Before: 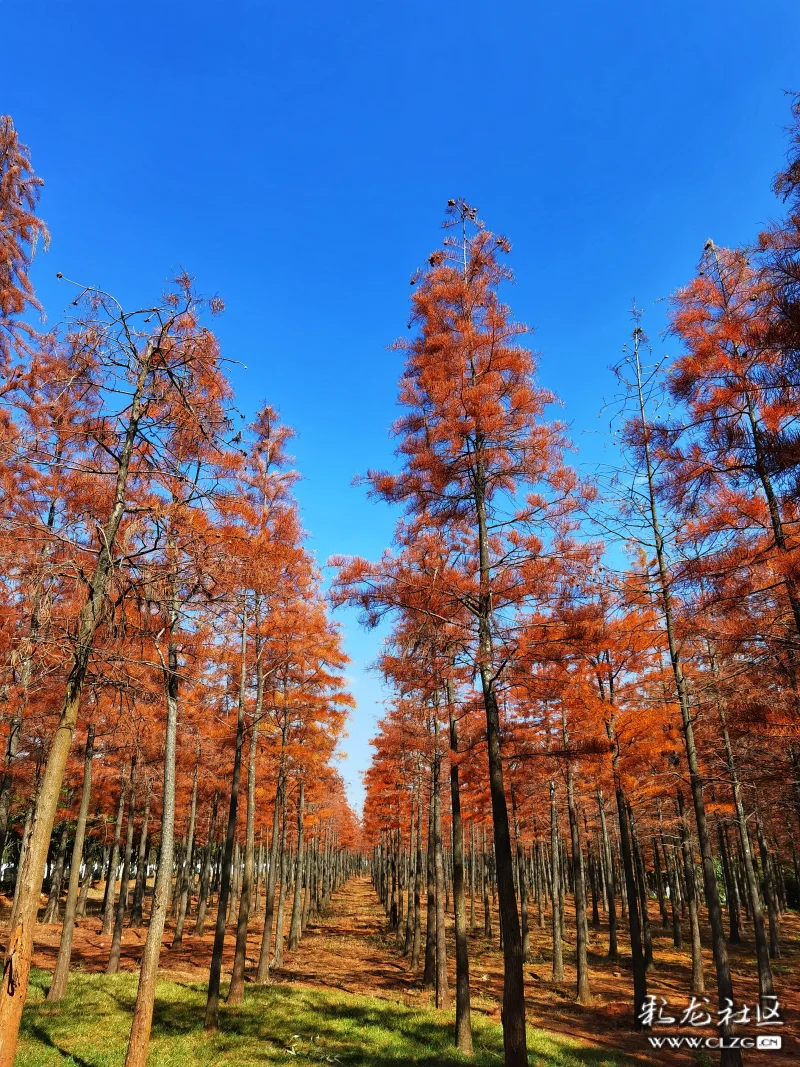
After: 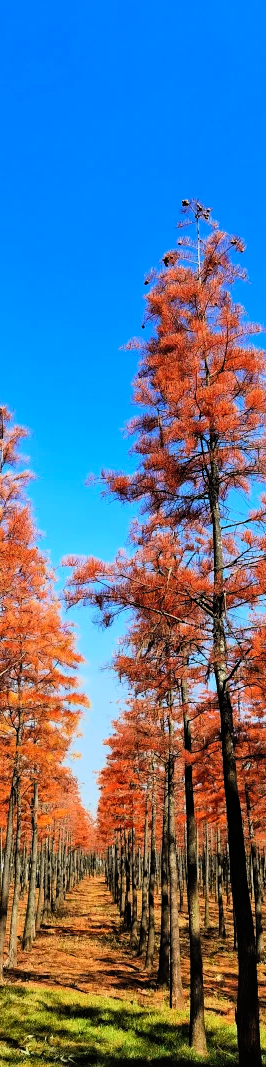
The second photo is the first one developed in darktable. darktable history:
filmic rgb: hardness 4.17, contrast 1.364, color science v6 (2022)
crop: left 33.36%, right 33.36%
contrast brightness saturation: contrast 0.07, brightness 0.08, saturation 0.18
